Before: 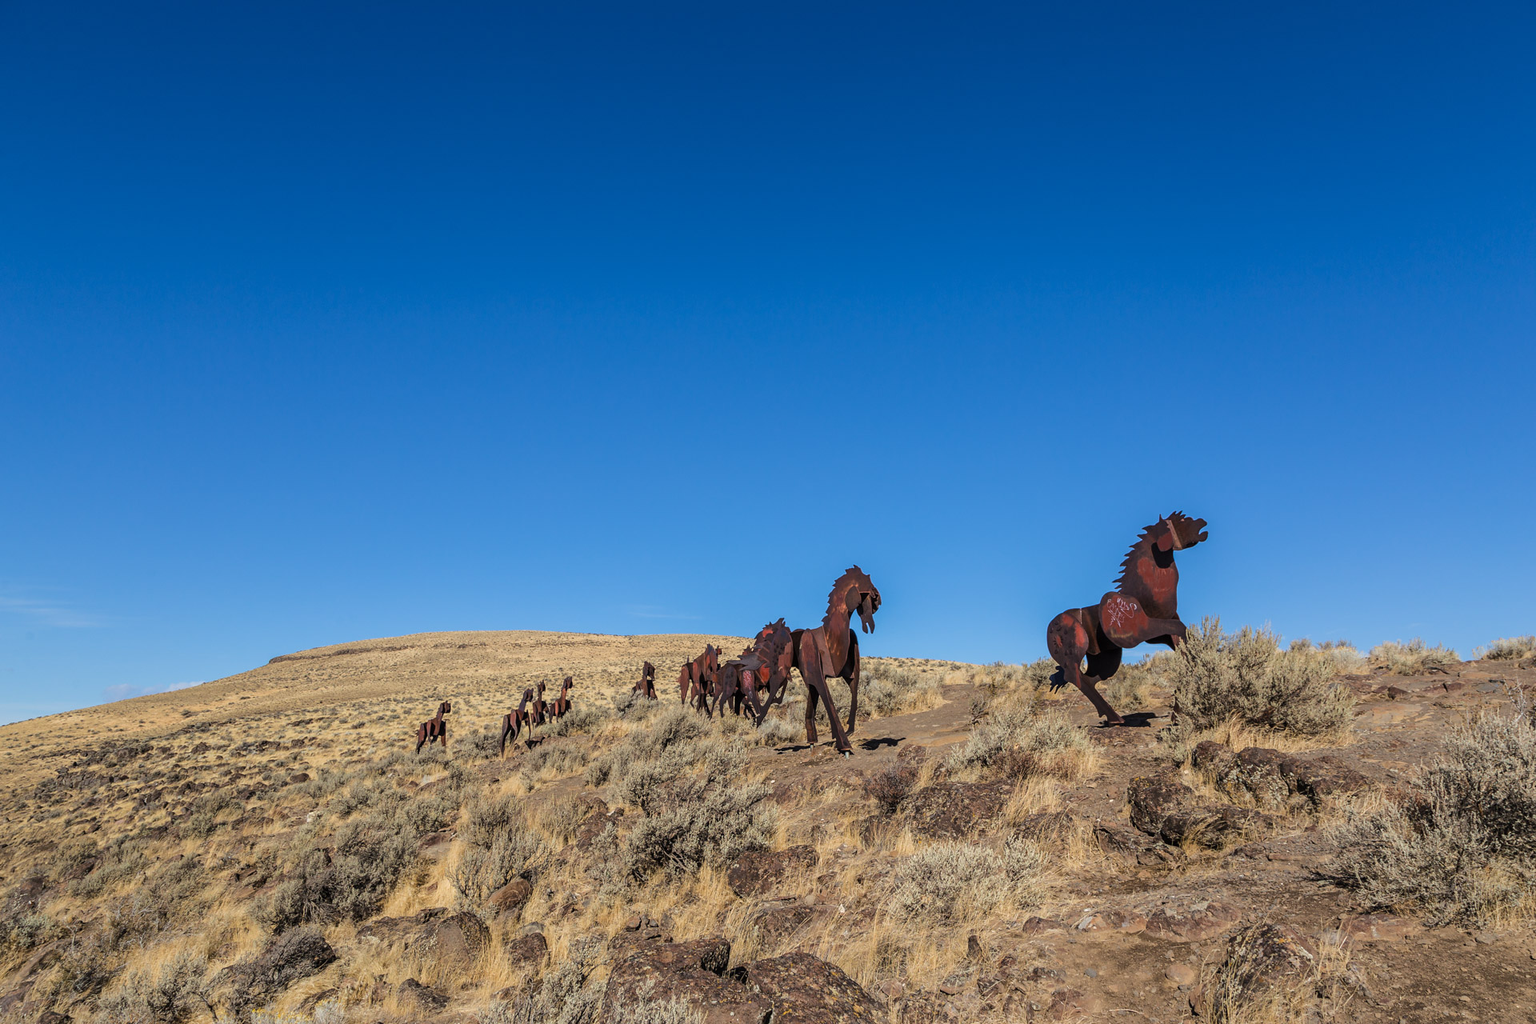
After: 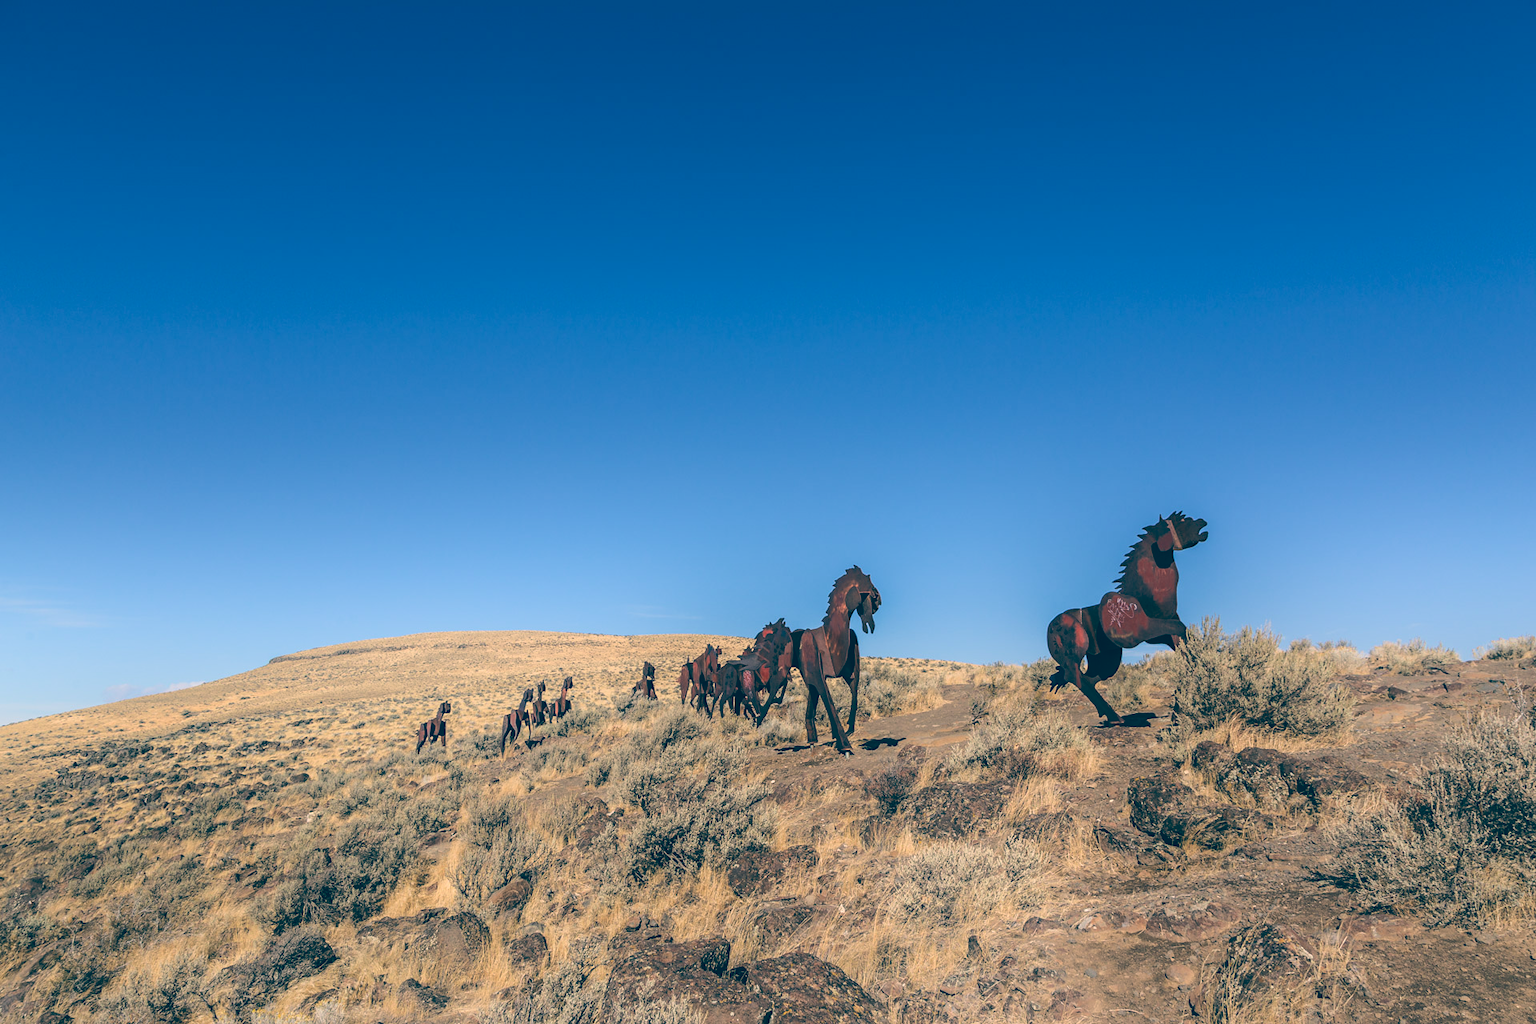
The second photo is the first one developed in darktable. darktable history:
shadows and highlights: shadows -21.3, highlights 100, soften with gaussian
color balance: lift [1.006, 0.985, 1.002, 1.015], gamma [1, 0.953, 1.008, 1.047], gain [1.076, 1.13, 1.004, 0.87]
